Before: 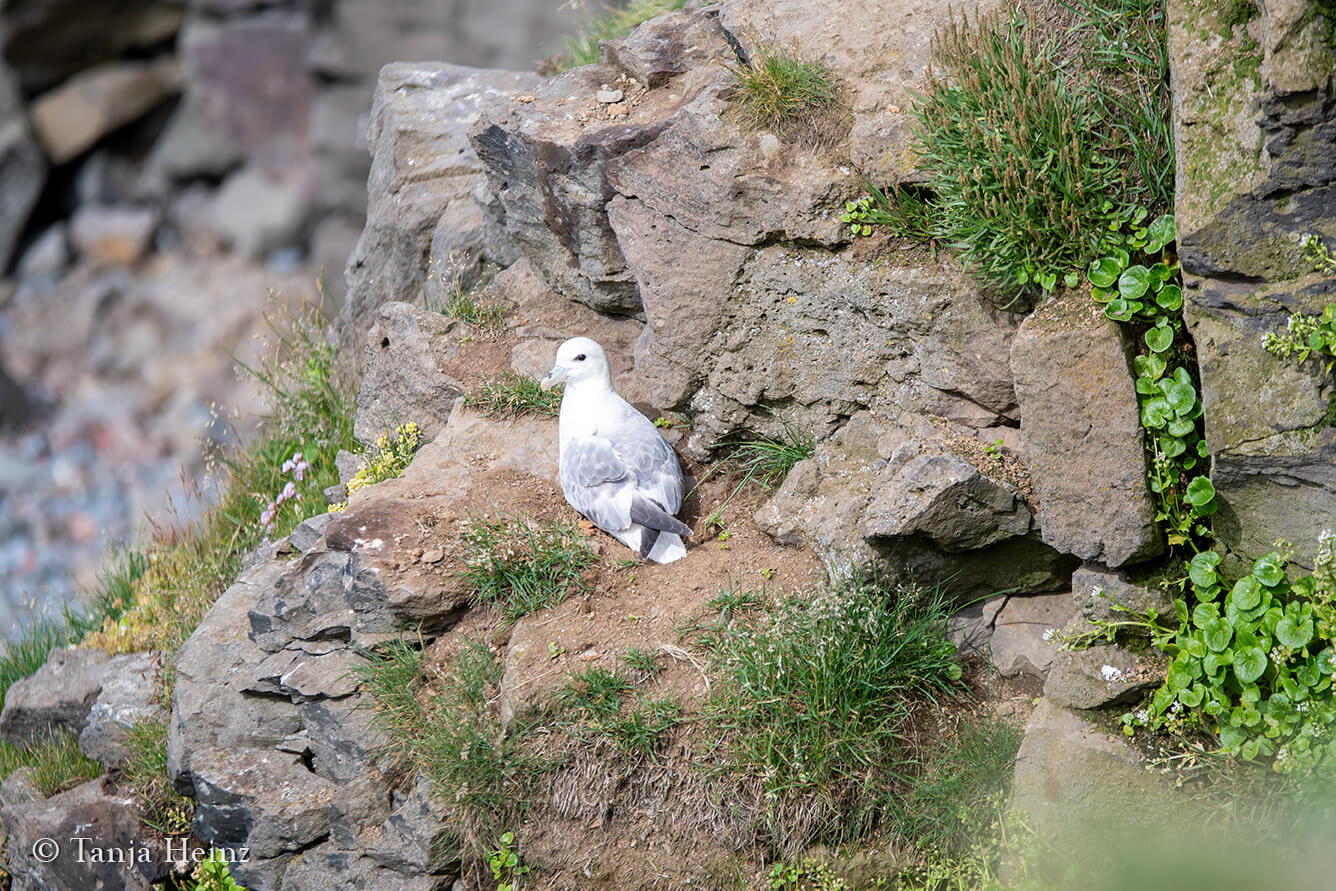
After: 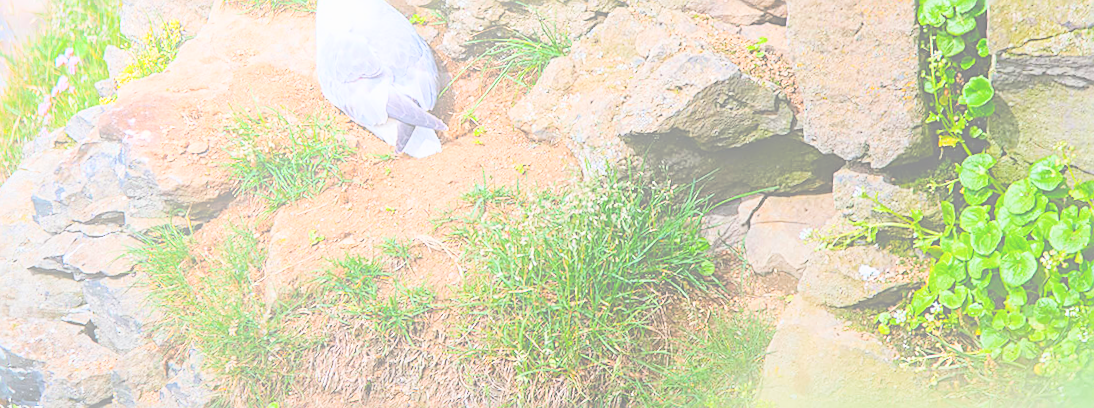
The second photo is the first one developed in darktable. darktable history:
exposure: black level correction -0.023, exposure 1.397 EV, compensate highlight preservation false
filmic rgb: black relative exposure -7.65 EV, white relative exposure 4.56 EV, hardness 3.61, contrast 1.05
rotate and perspective: rotation 0.062°, lens shift (vertical) 0.115, lens shift (horizontal) -0.133, crop left 0.047, crop right 0.94, crop top 0.061, crop bottom 0.94
crop and rotate: left 13.306%, top 48.129%, bottom 2.928%
sharpen: on, module defaults
color balance rgb: perceptual saturation grading › global saturation 20%, global vibrance 20%
bloom: size 38%, threshold 95%, strength 30%
